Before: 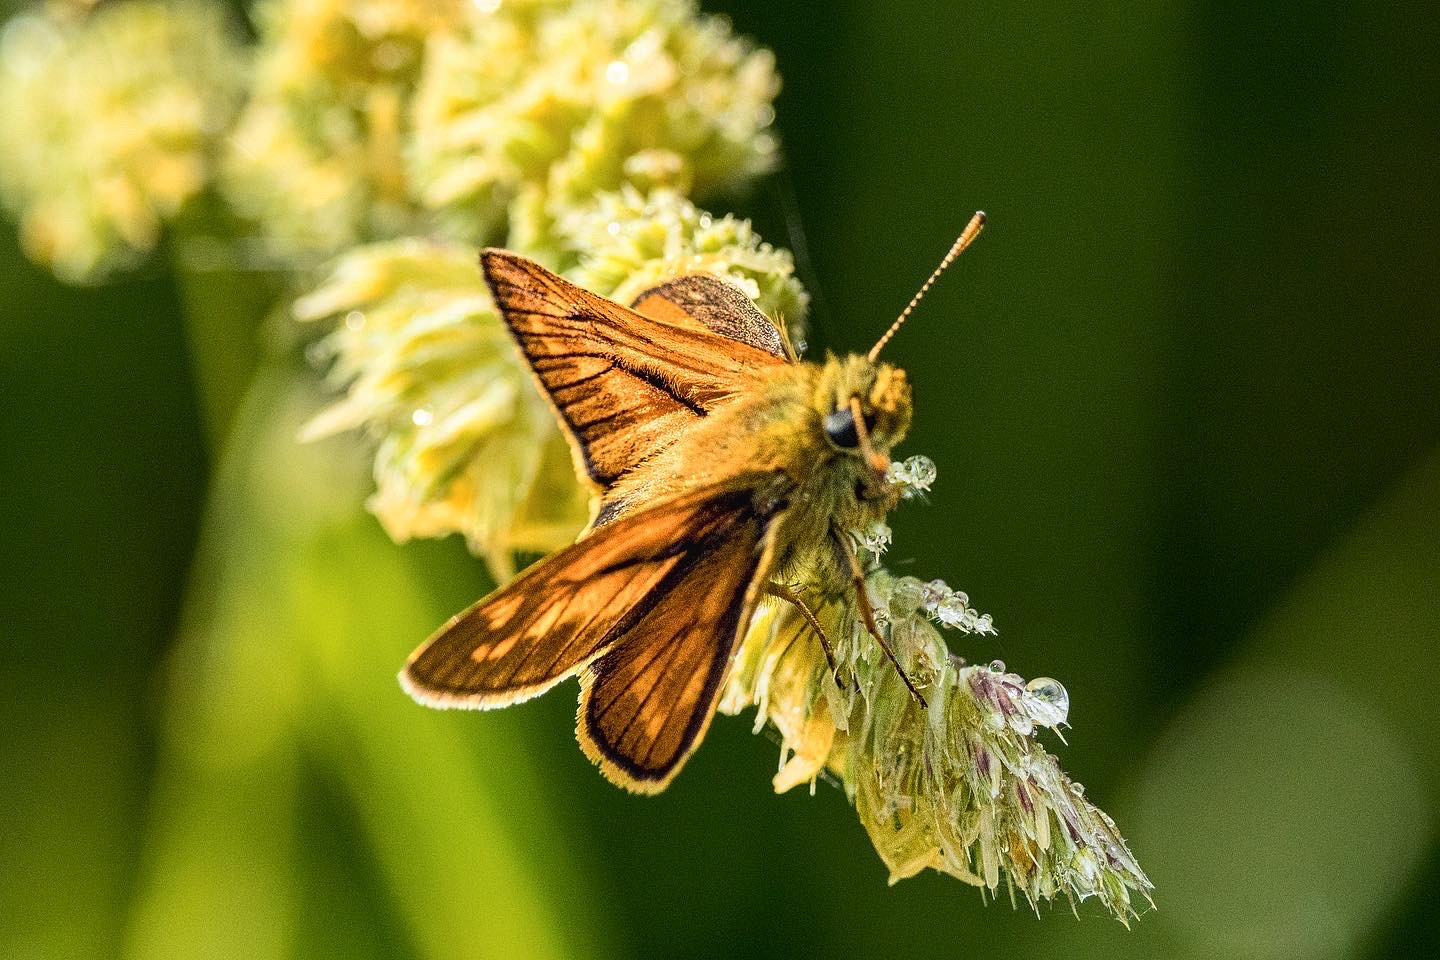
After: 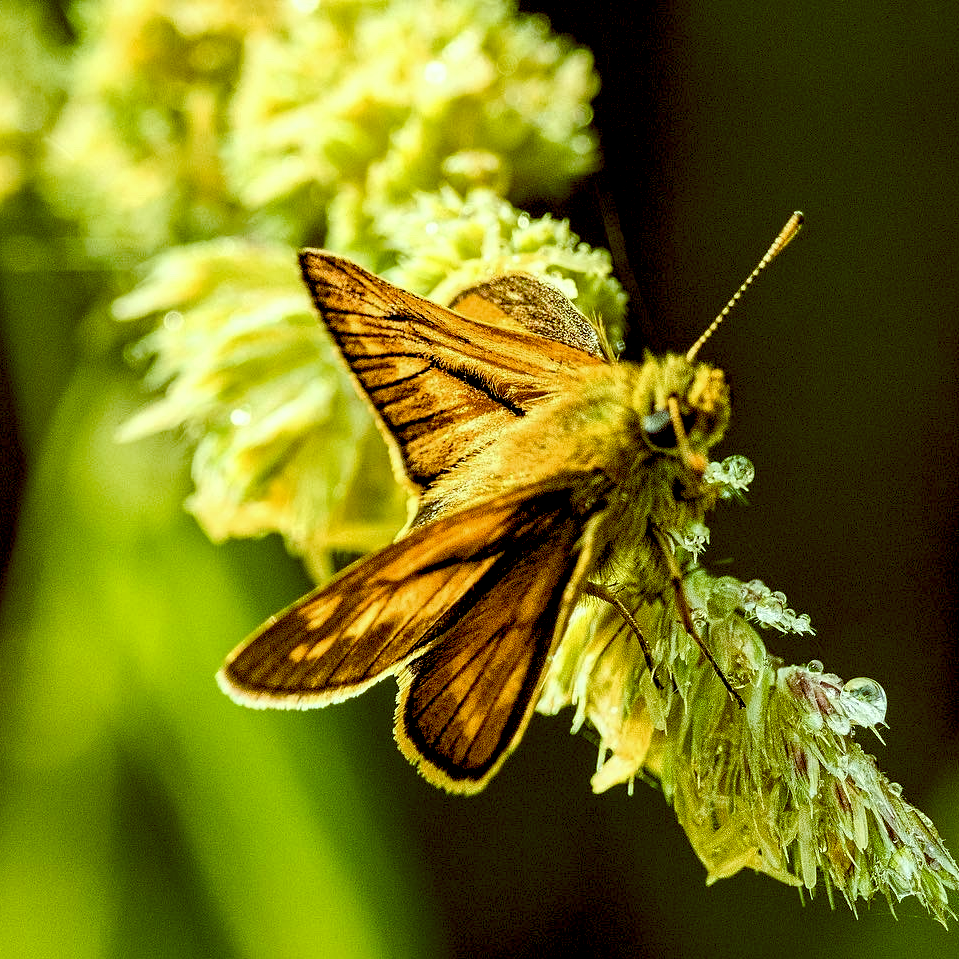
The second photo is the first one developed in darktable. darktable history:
color balance rgb: shadows lift › luminance -9.41%, highlights gain › luminance 17.6%, global offset › luminance -1.45%, perceptual saturation grading › highlights -17.77%, perceptual saturation grading › mid-tones 33.1%, perceptual saturation grading › shadows 50.52%, global vibrance 24.22%
contrast brightness saturation: saturation -0.05
crop and rotate: left 12.648%, right 20.685%
color balance: lift [1, 1.015, 0.987, 0.985], gamma [1, 0.959, 1.042, 0.958], gain [0.927, 0.938, 1.072, 0.928], contrast 1.5%
